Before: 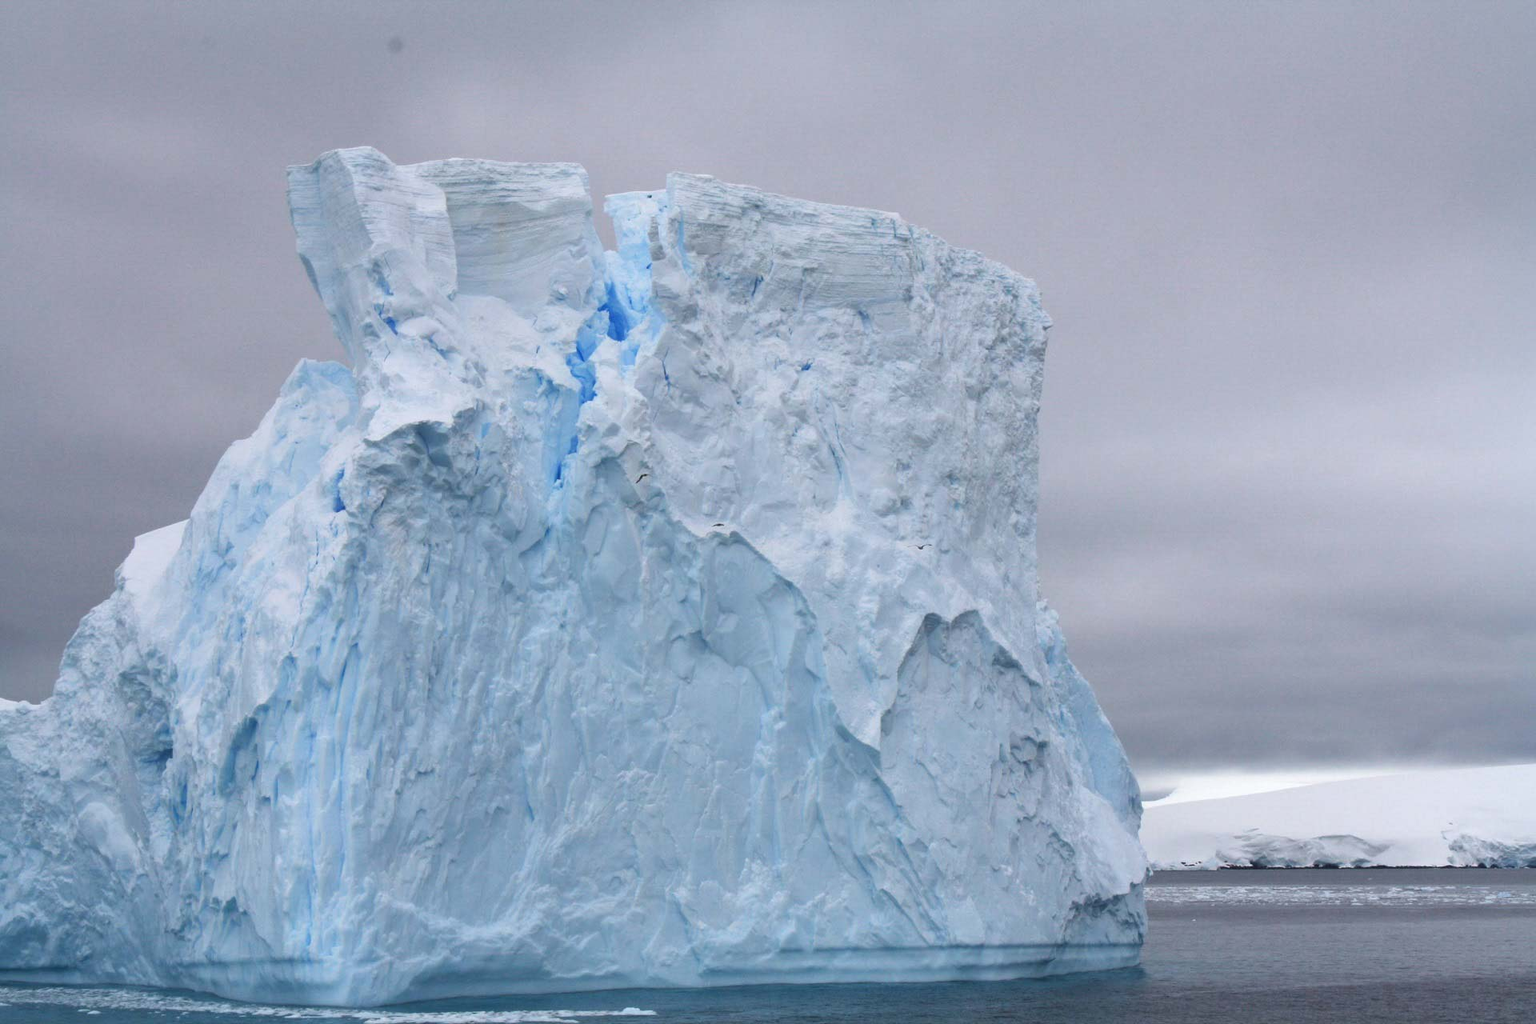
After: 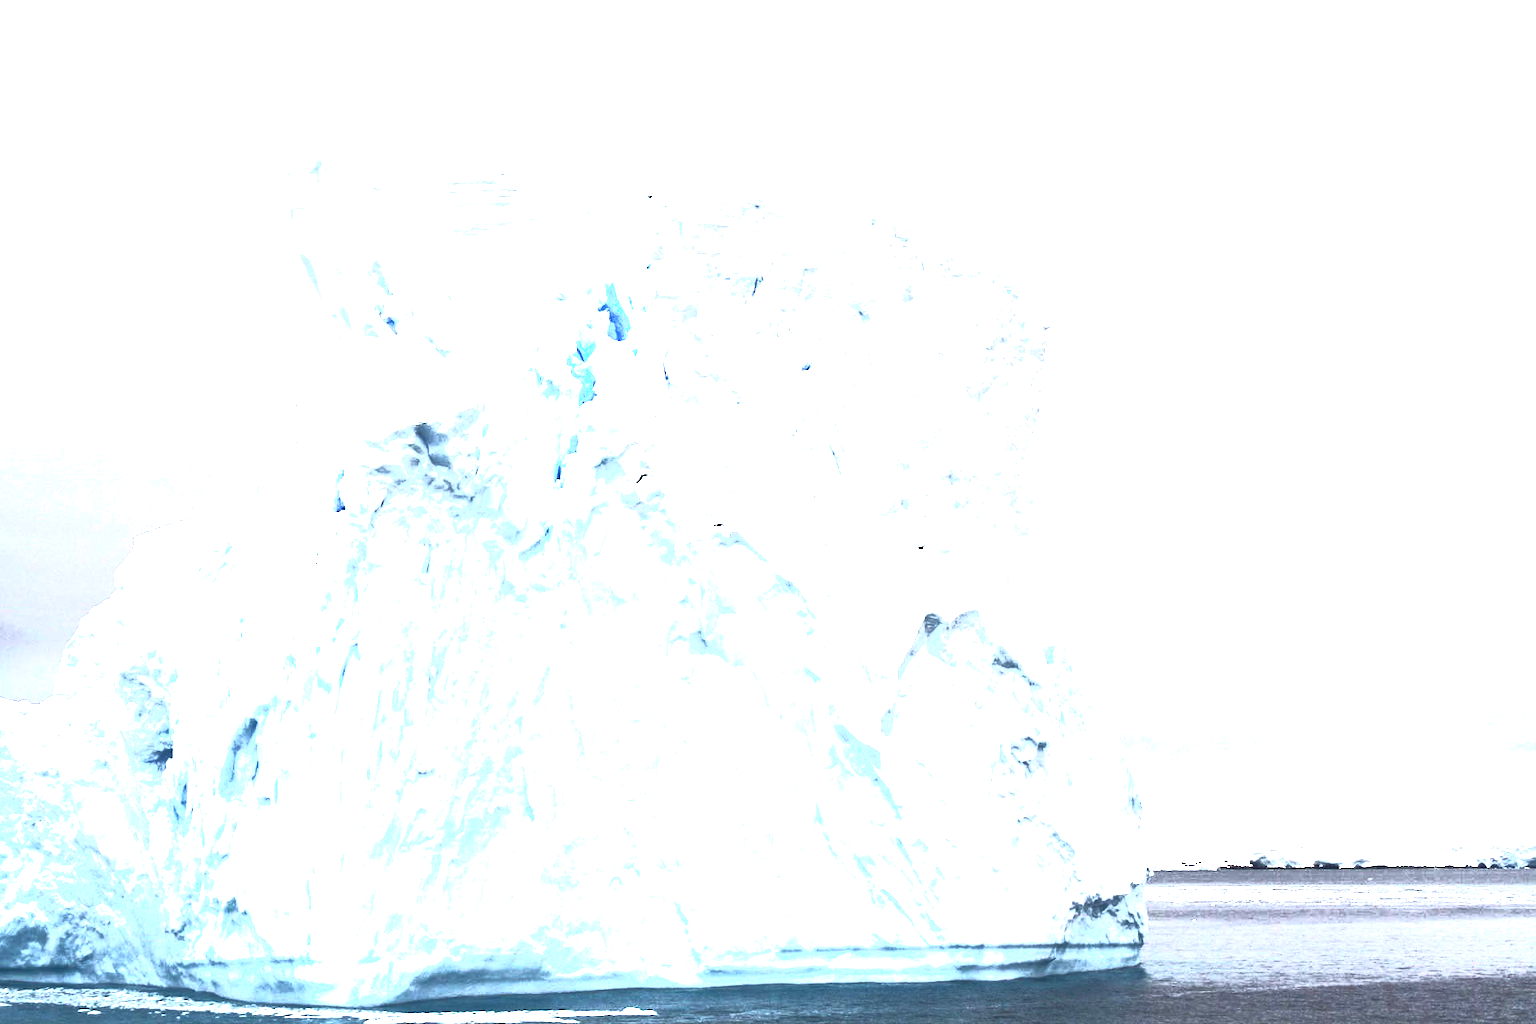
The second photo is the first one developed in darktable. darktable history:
exposure: exposure 2.04 EV, compensate highlight preservation false
base curve: curves: ch0 [(0, 0) (0.564, 0.291) (0.802, 0.731) (1, 1)]
shadows and highlights: shadows 0, highlights 40
